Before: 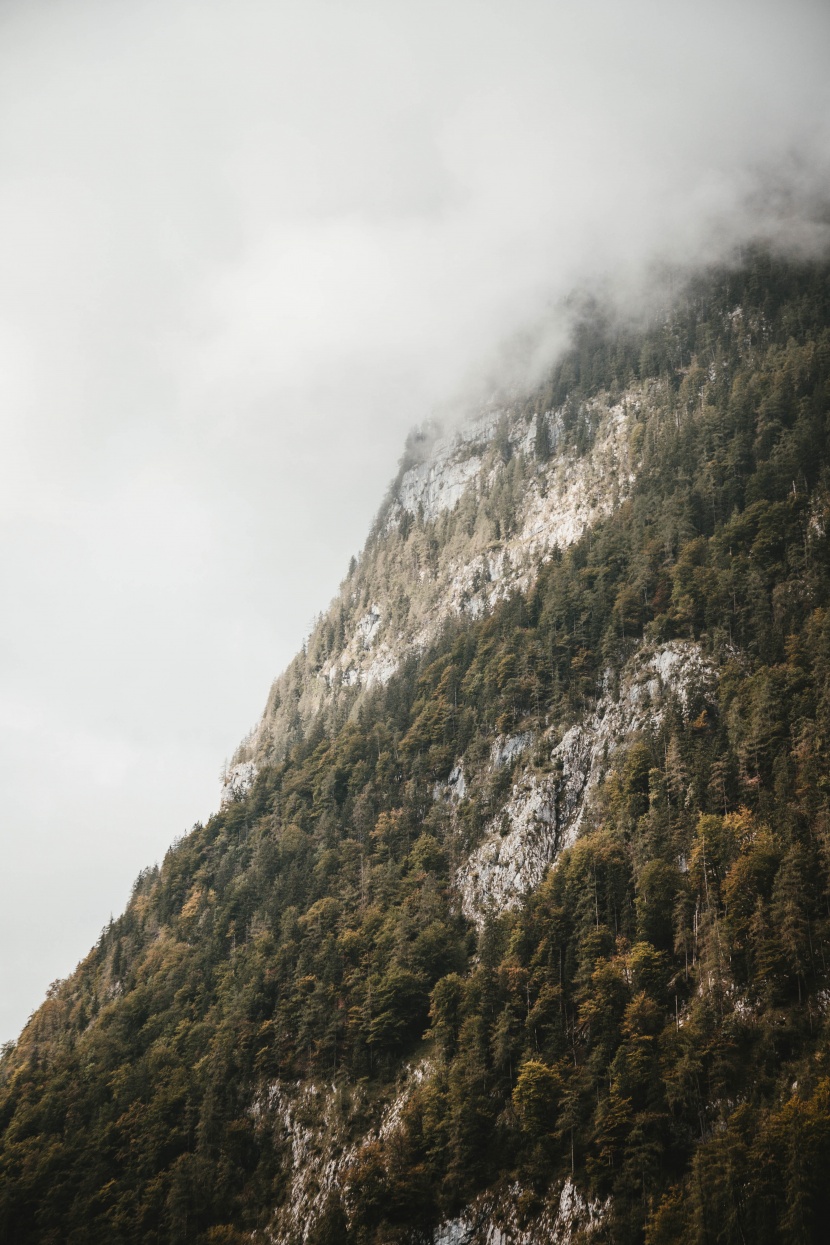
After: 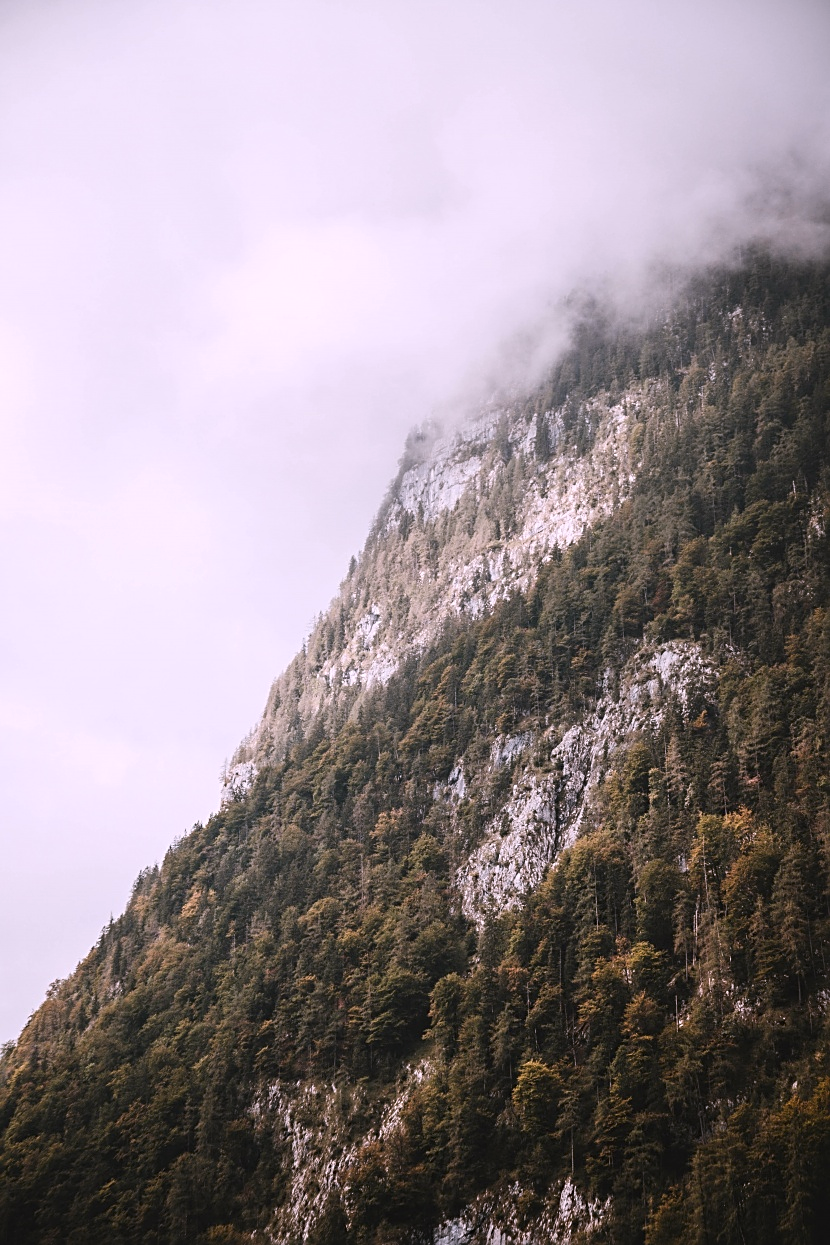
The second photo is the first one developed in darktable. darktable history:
white balance: red 1.066, blue 1.119
sharpen: on, module defaults
